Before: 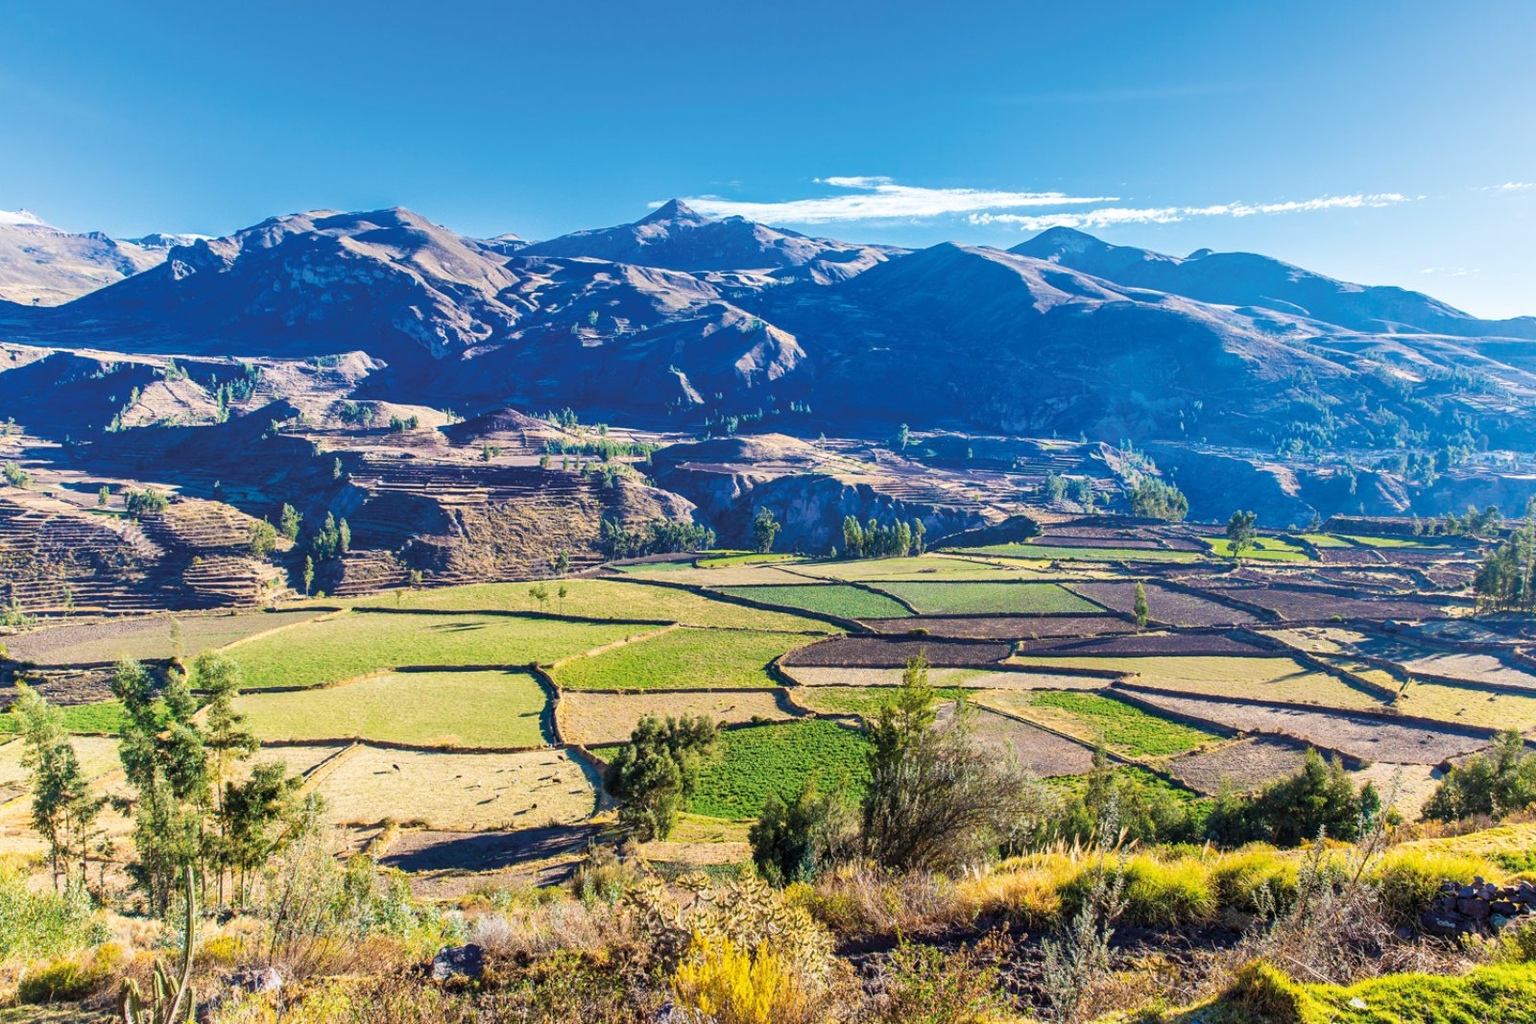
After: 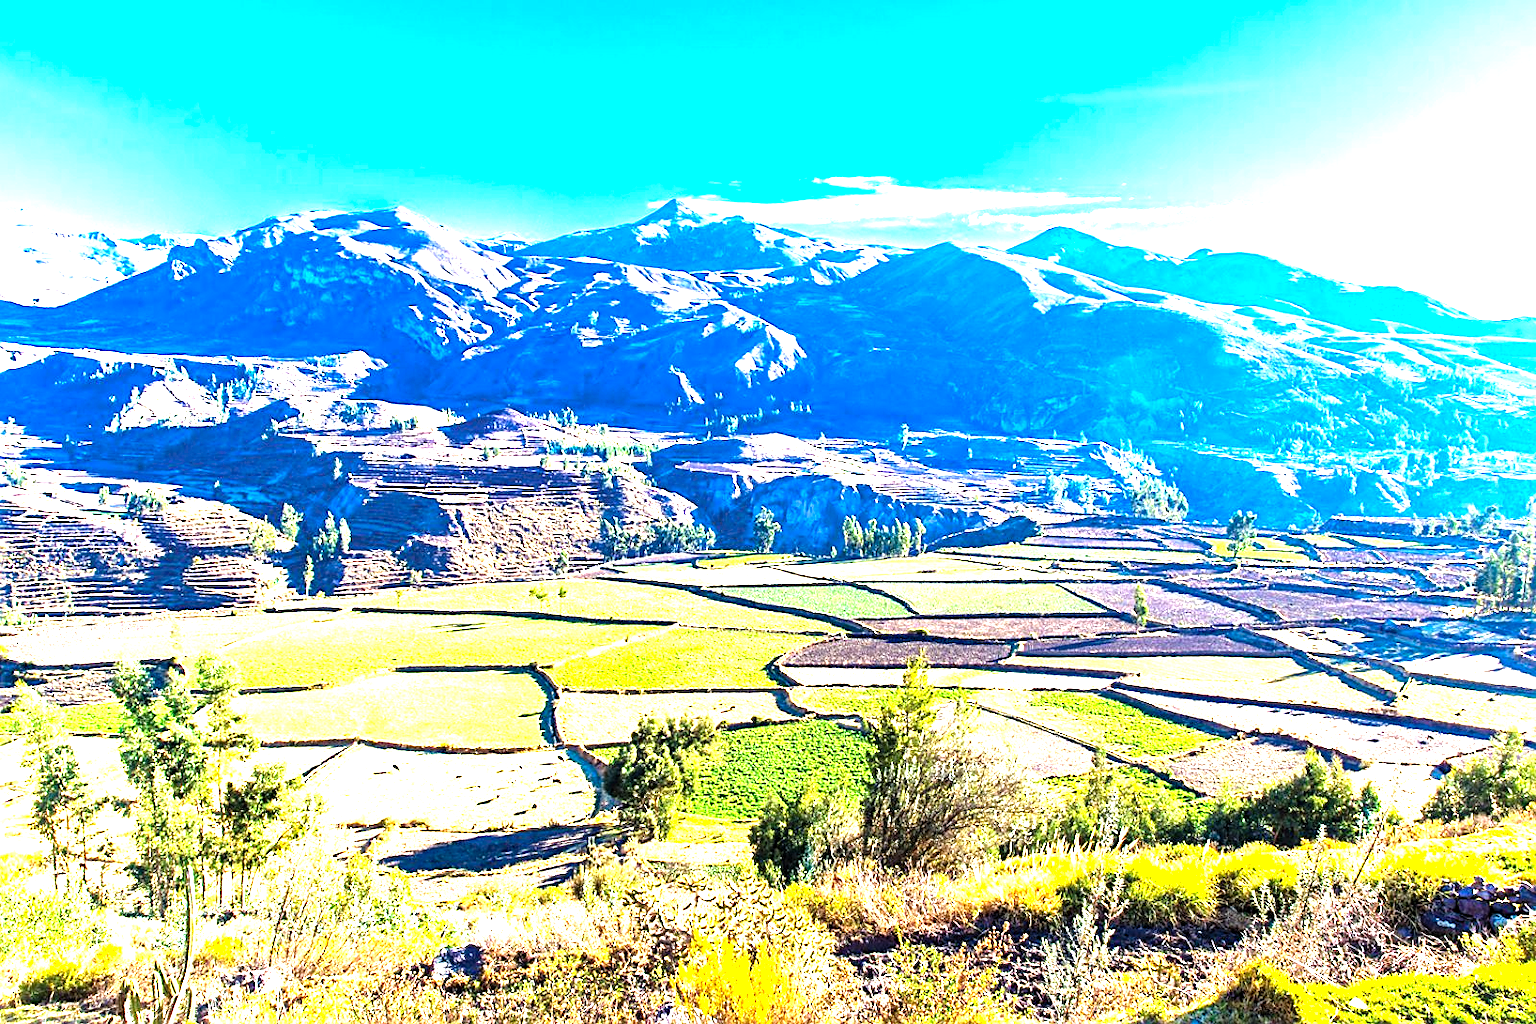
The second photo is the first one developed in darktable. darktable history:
sharpen: on, module defaults
levels: levels [0, 0.281, 0.562]
white balance: red 0.986, blue 1.01
haze removal: compatibility mode true, adaptive false
